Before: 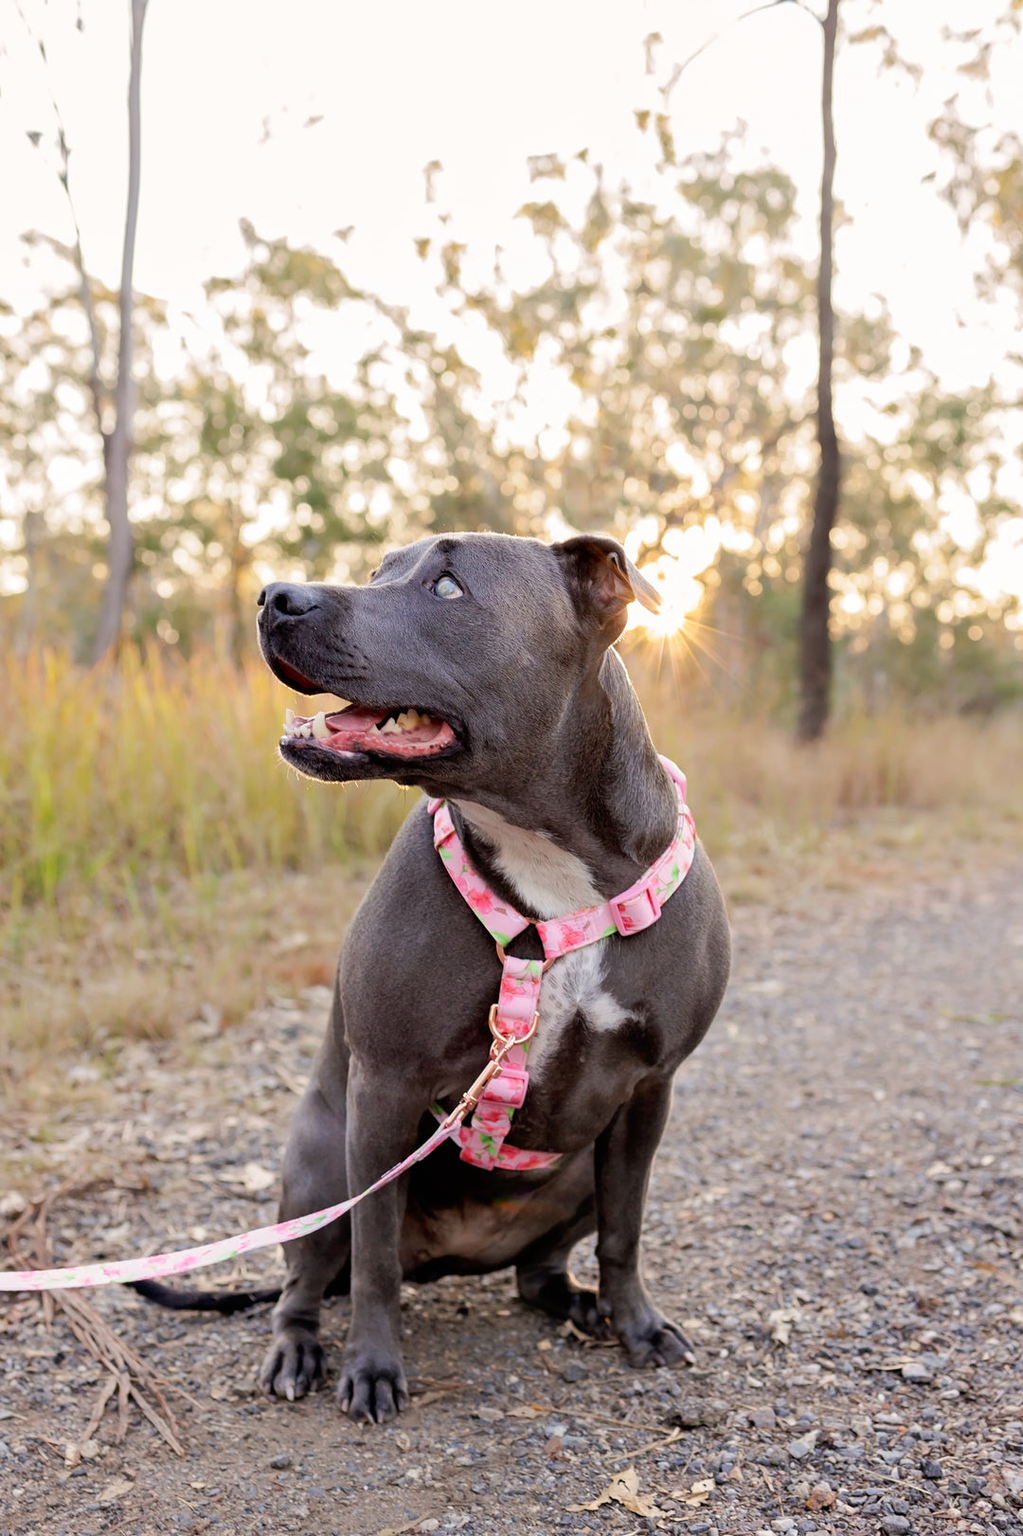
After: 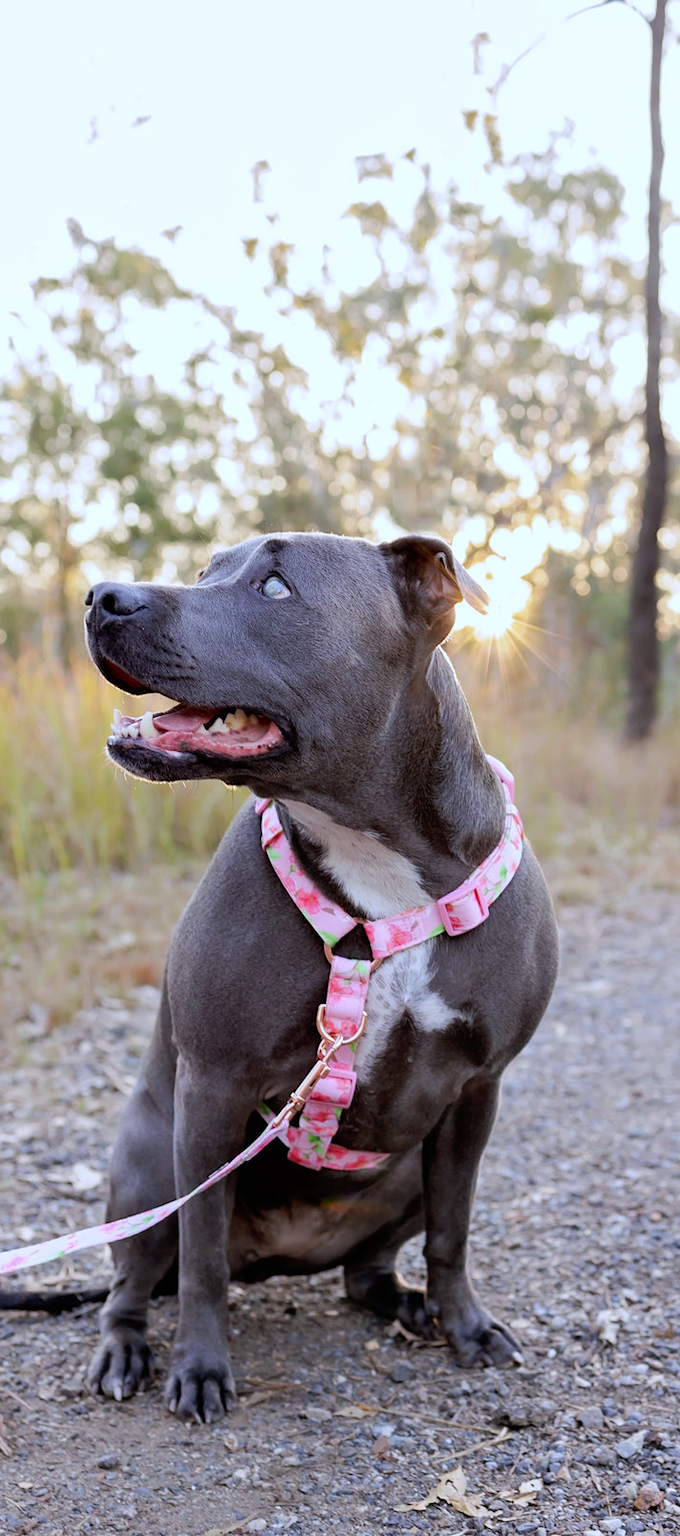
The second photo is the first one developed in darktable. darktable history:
white balance: red 0.926, green 1.003, blue 1.133
crop: left 16.899%, right 16.556%
